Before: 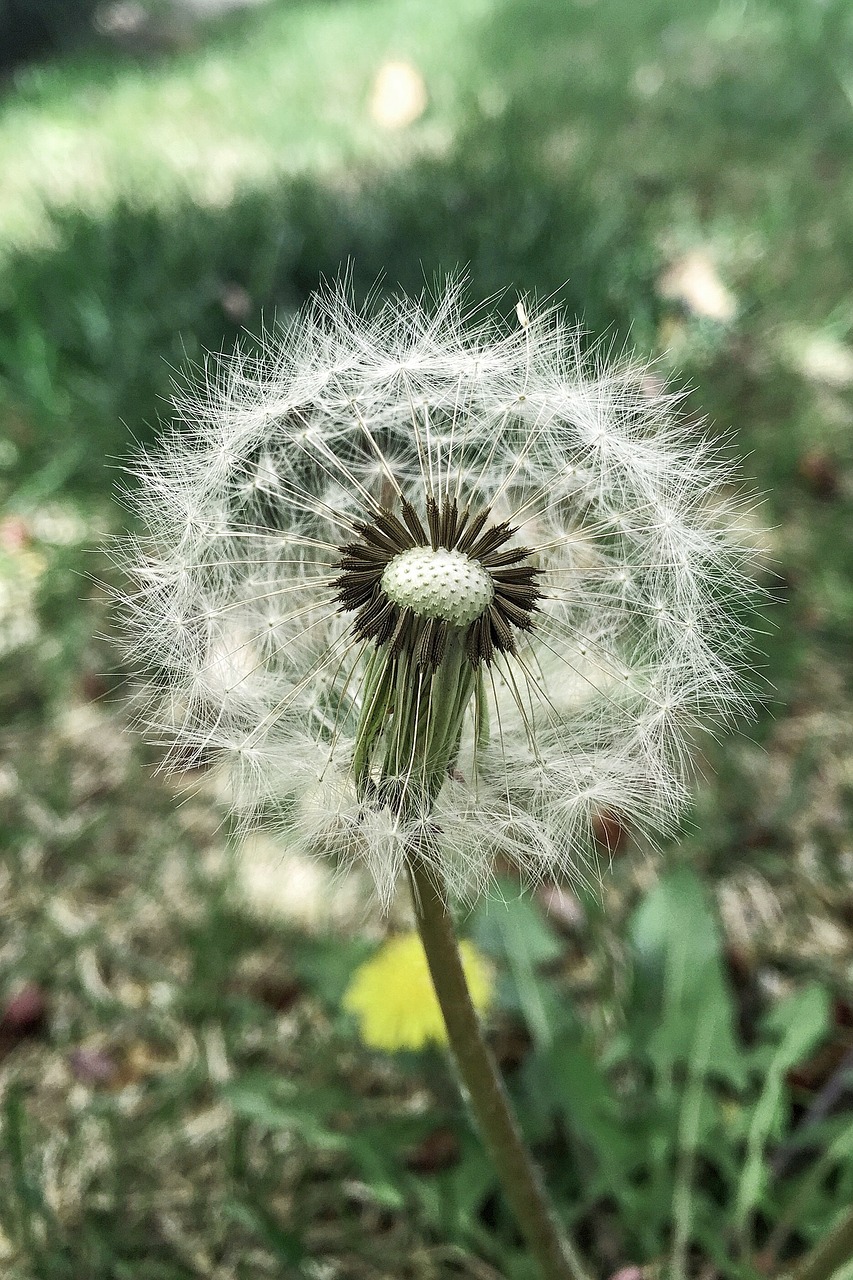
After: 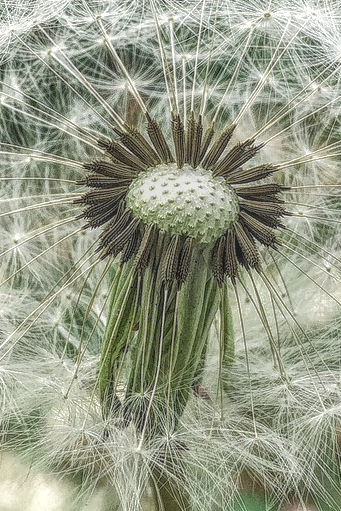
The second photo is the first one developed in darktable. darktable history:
crop: left 30%, top 30%, right 30%, bottom 30%
local contrast: highlights 20%, shadows 30%, detail 200%, midtone range 0.2
